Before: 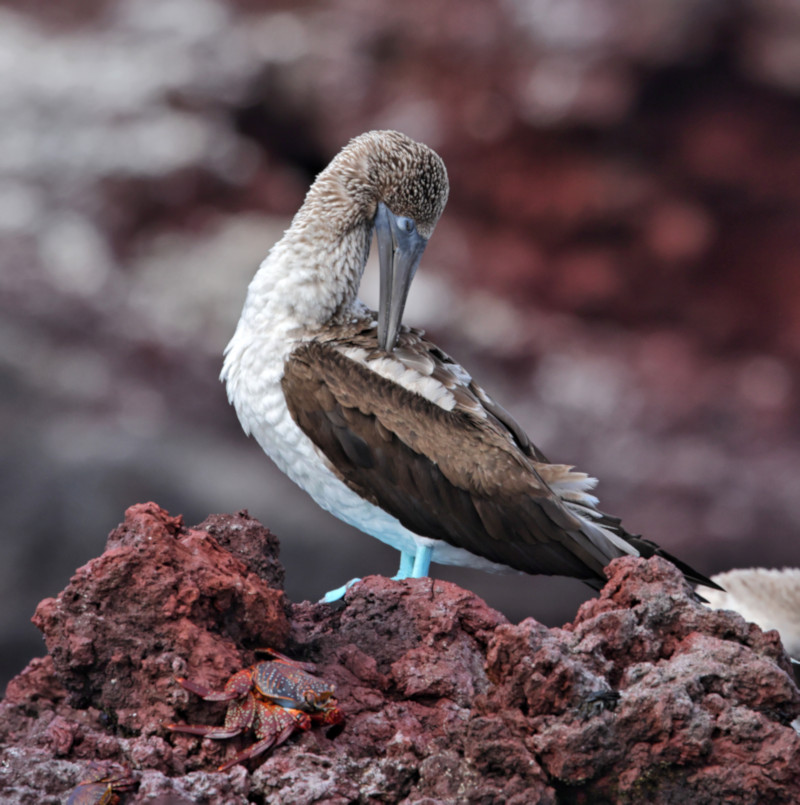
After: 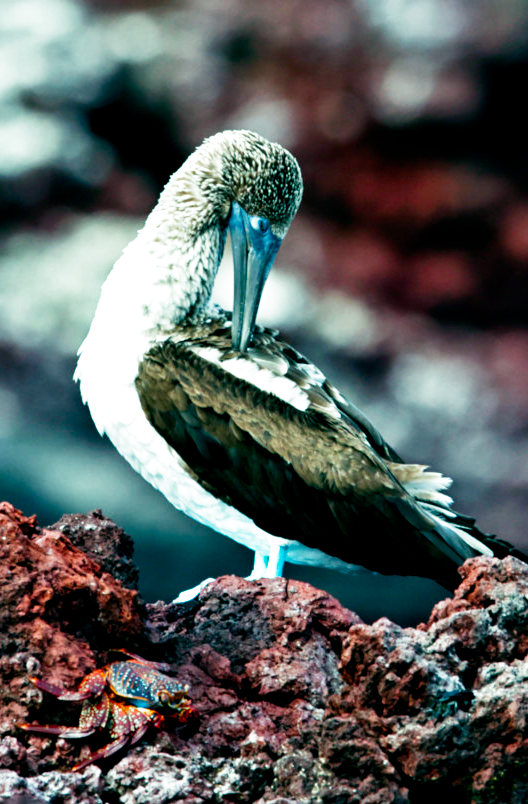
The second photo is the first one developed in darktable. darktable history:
crop and rotate: left 18.442%, right 15.508%
filmic rgb: middle gray luminance 10%, black relative exposure -8.61 EV, white relative exposure 3.3 EV, threshold 6 EV, target black luminance 0%, hardness 5.2, latitude 44.69%, contrast 1.302, highlights saturation mix 5%, shadows ↔ highlights balance 24.64%, add noise in highlights 0, preserve chrominance no, color science v3 (2019), use custom middle-gray values true, iterations of high-quality reconstruction 0, contrast in highlights soft, enable highlight reconstruction true
color balance rgb: shadows lift › luminance -7.7%, shadows lift › chroma 2.13%, shadows lift › hue 165.27°, power › luminance -7.77%, power › chroma 1.1%, power › hue 215.88°, highlights gain › luminance 15.15%, highlights gain › chroma 7%, highlights gain › hue 125.57°, global offset › luminance -0.33%, global offset › chroma 0.11%, global offset › hue 165.27°, perceptual saturation grading › global saturation 24.42%, perceptual saturation grading › highlights -24.42%, perceptual saturation grading › mid-tones 24.42%, perceptual saturation grading › shadows 40%, perceptual brilliance grading › global brilliance -5%, perceptual brilliance grading › highlights 24.42%, perceptual brilliance grading › mid-tones 7%, perceptual brilliance grading › shadows -5%
exposure: black level correction 0.001, exposure -0.2 EV, compensate highlight preservation false
